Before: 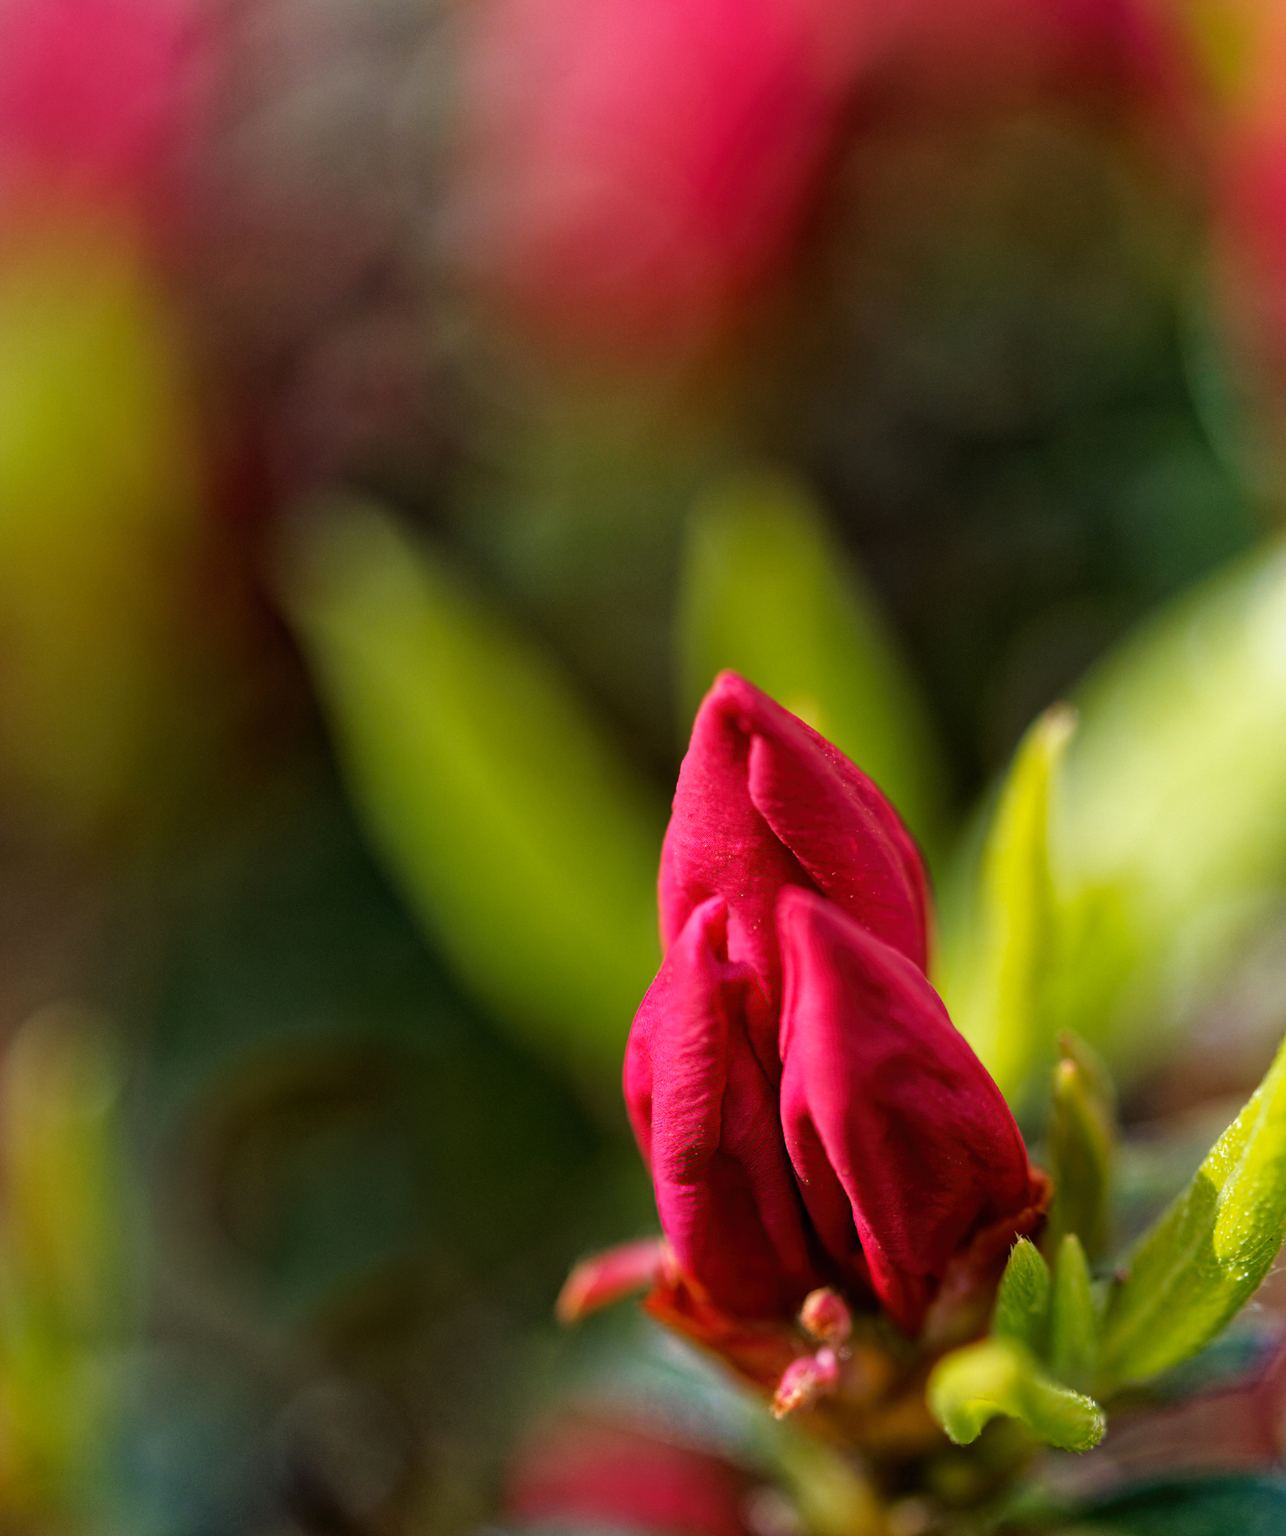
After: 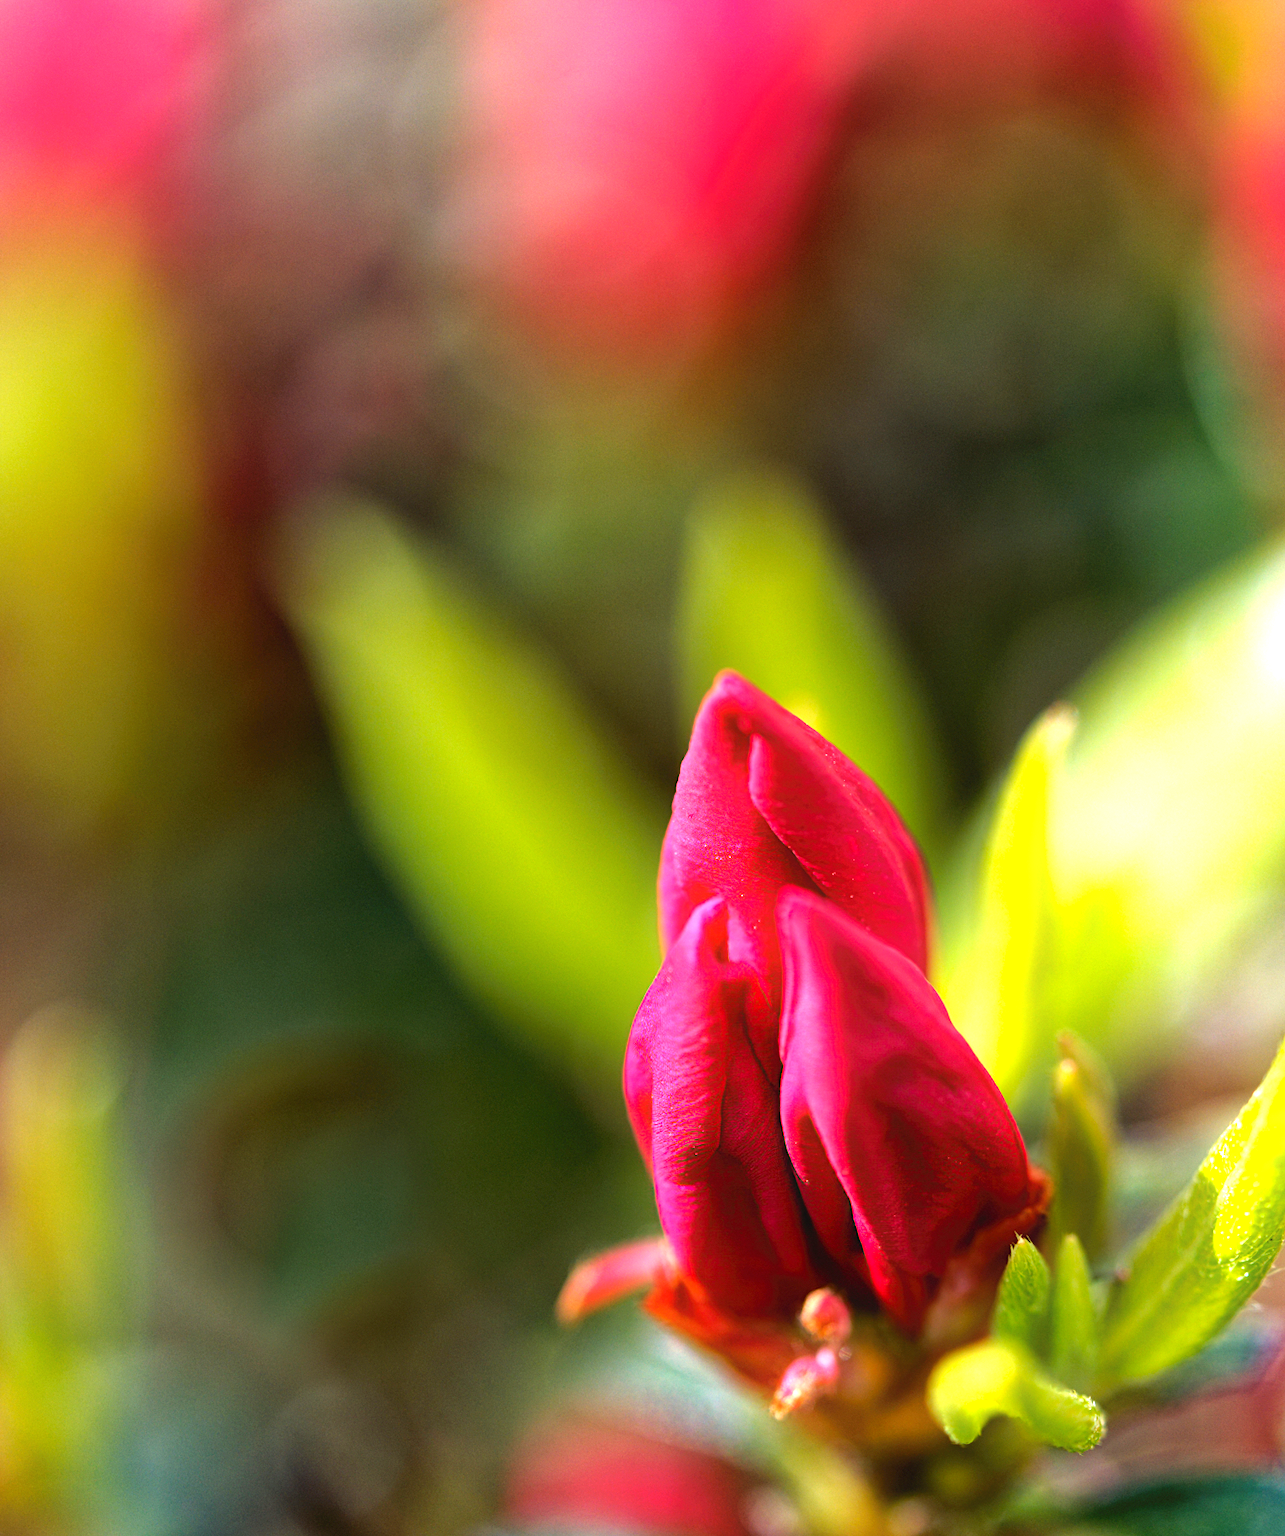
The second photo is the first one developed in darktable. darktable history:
contrast equalizer: octaves 7, y [[0.5, 0.5, 0.544, 0.569, 0.5, 0.5], [0.5 ×6], [0.5 ×6], [0 ×6], [0 ×6]], mix -0.987
exposure: black level correction 0, exposure 1.2 EV, compensate highlight preservation false
